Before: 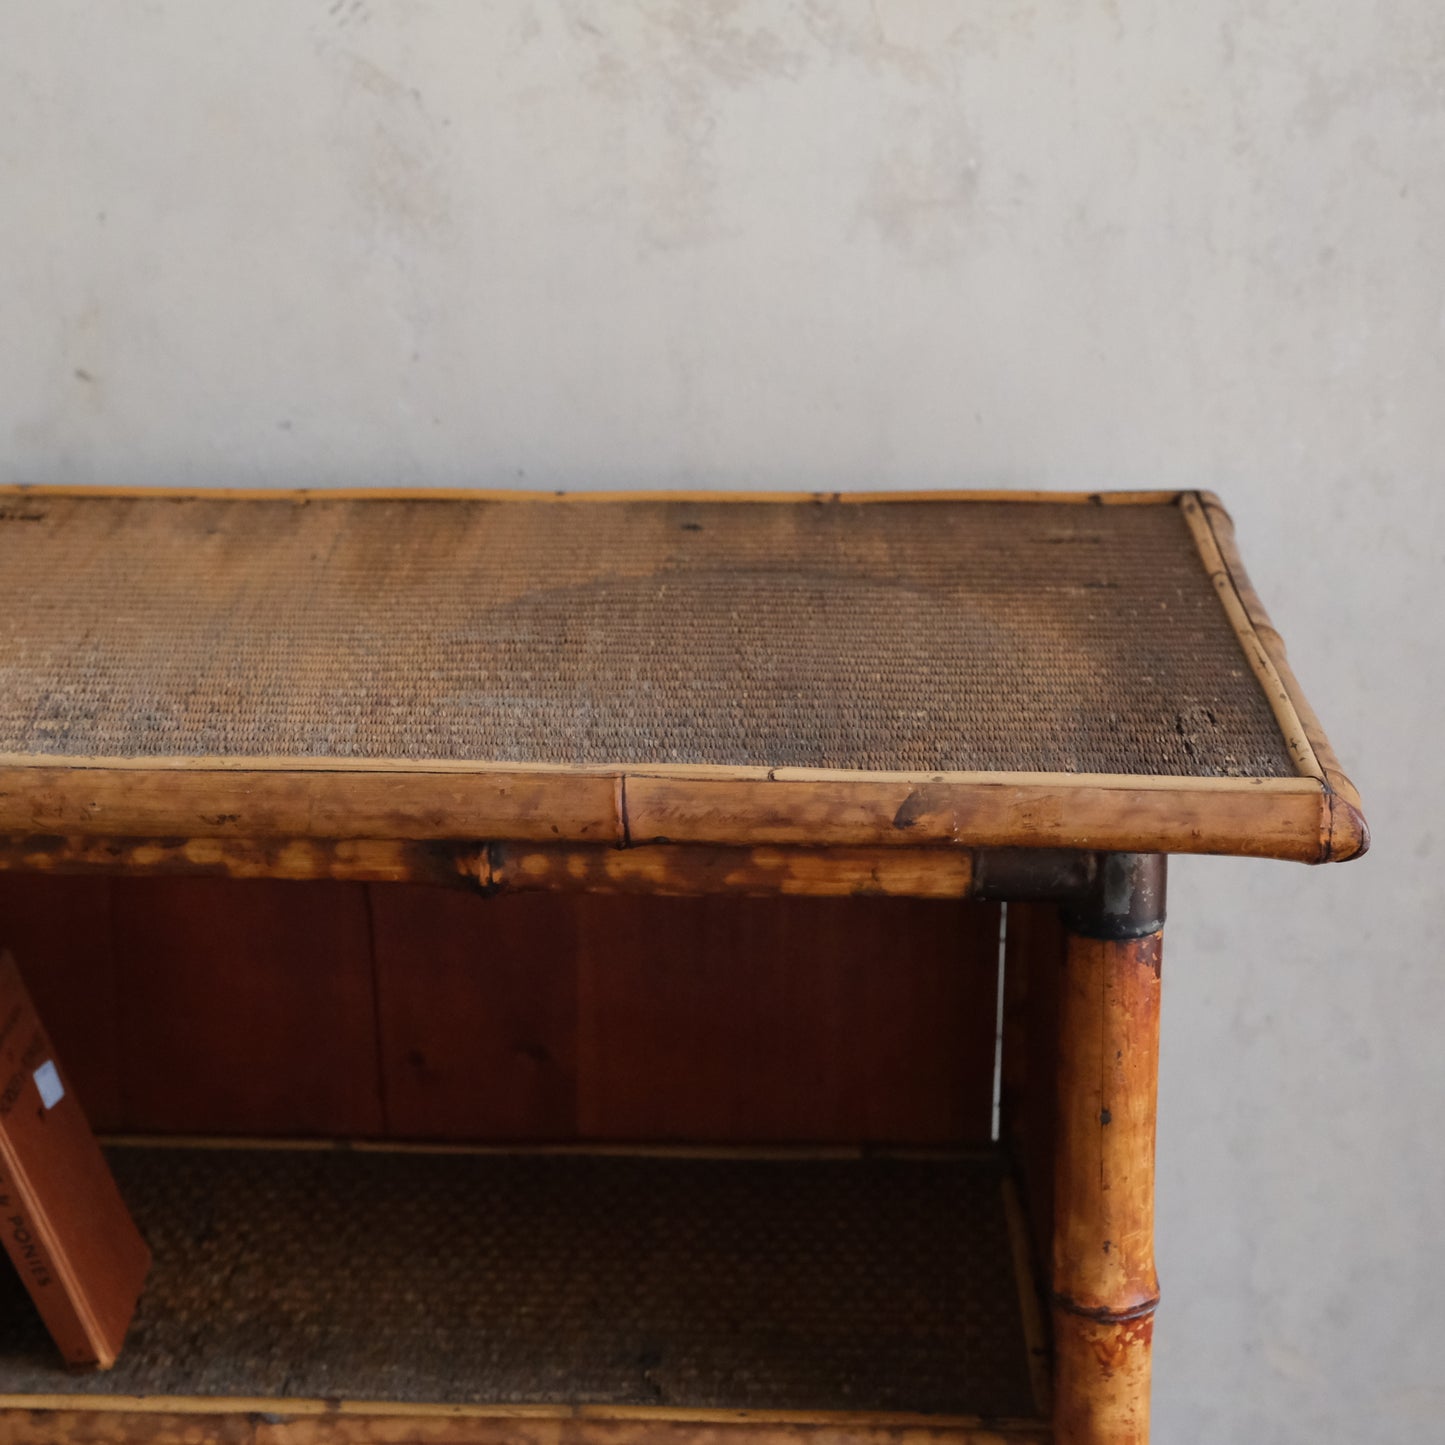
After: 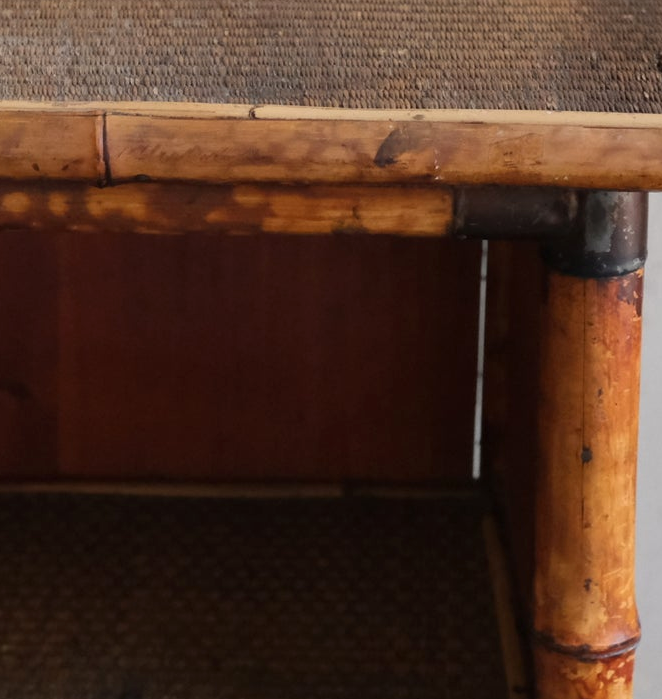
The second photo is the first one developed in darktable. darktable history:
exposure: exposure 0.161 EV, compensate highlight preservation false
crop: left 35.976%, top 45.819%, right 18.162%, bottom 5.807%
